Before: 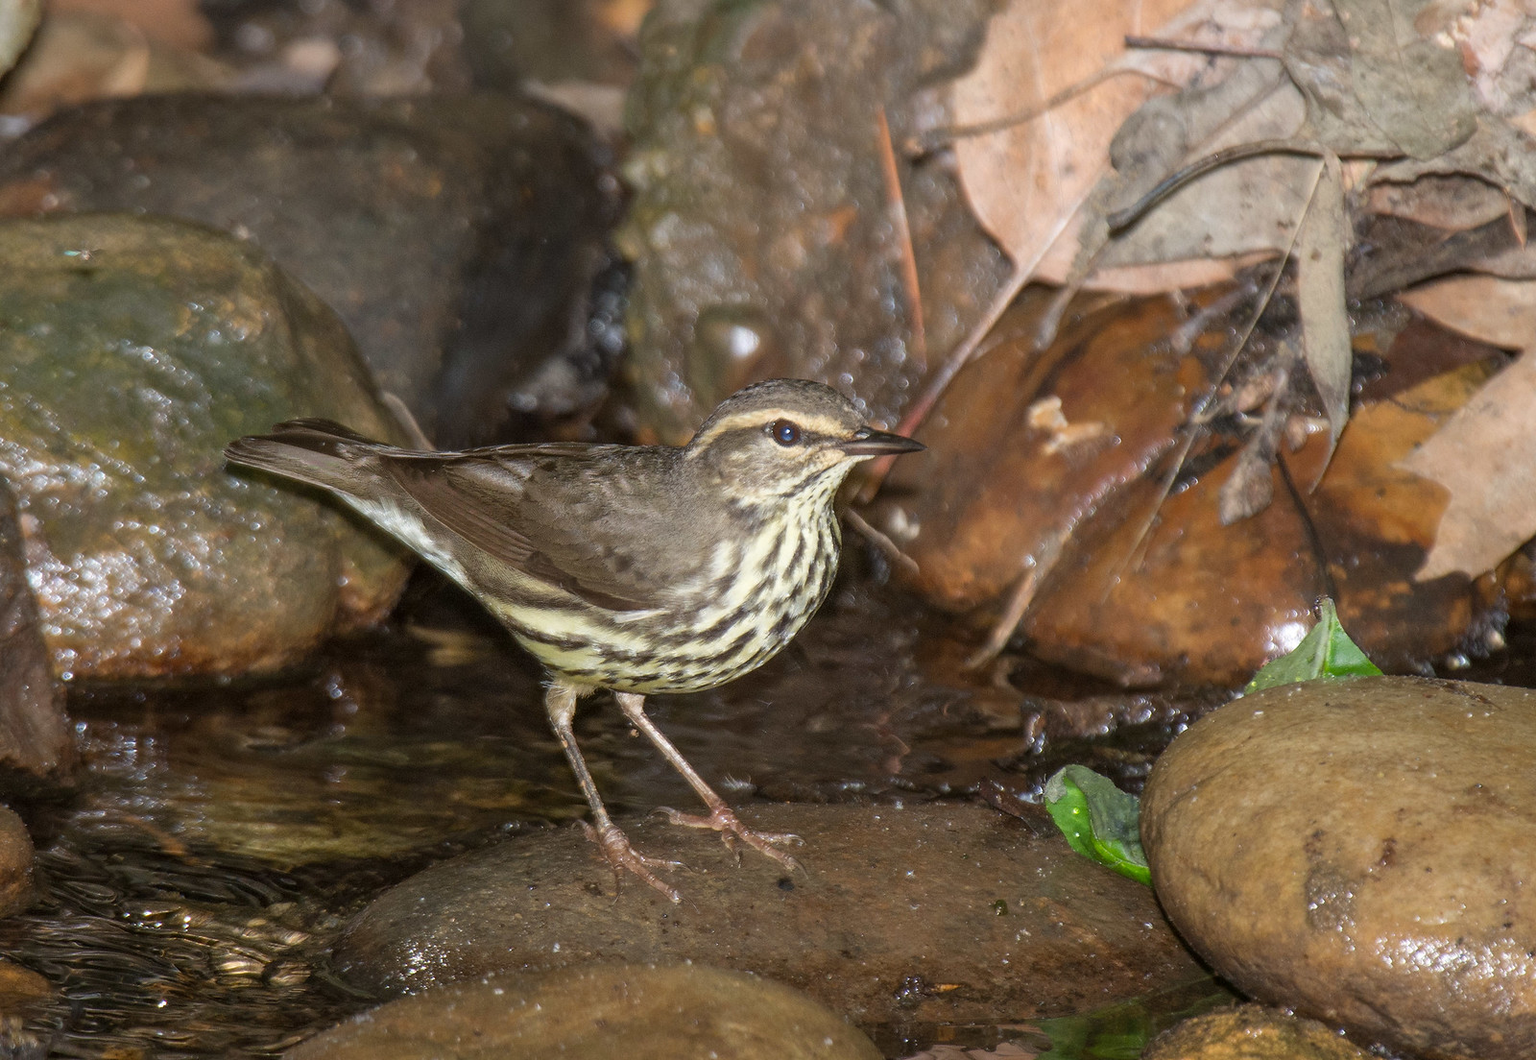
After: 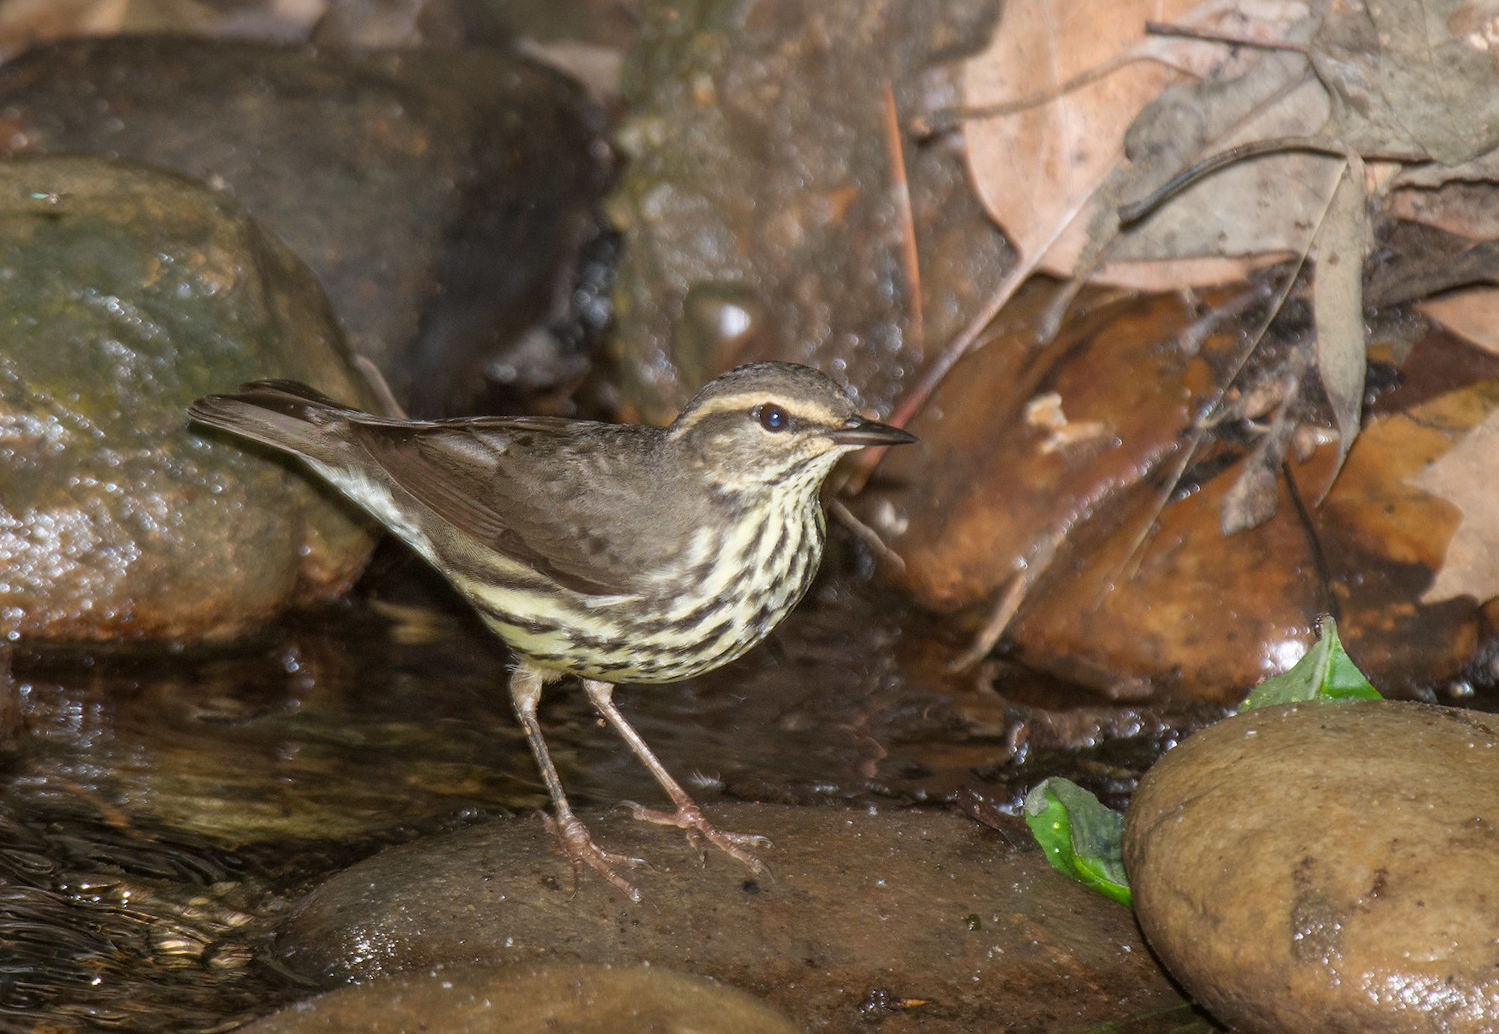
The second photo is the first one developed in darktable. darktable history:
crop and rotate: angle -2.71°
